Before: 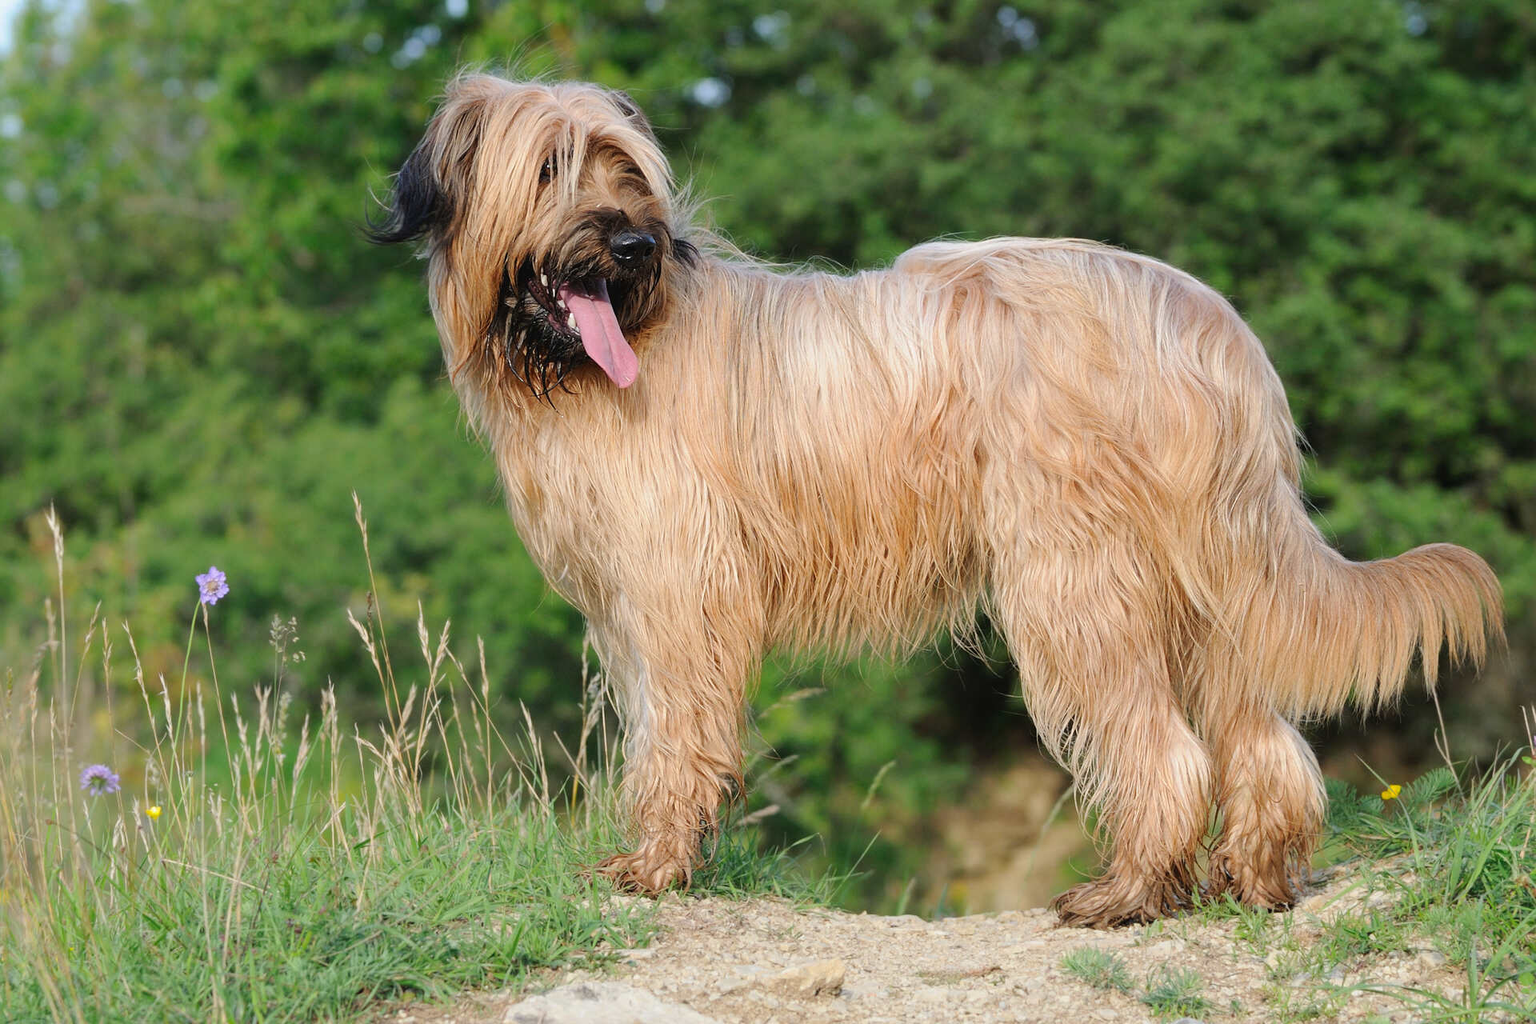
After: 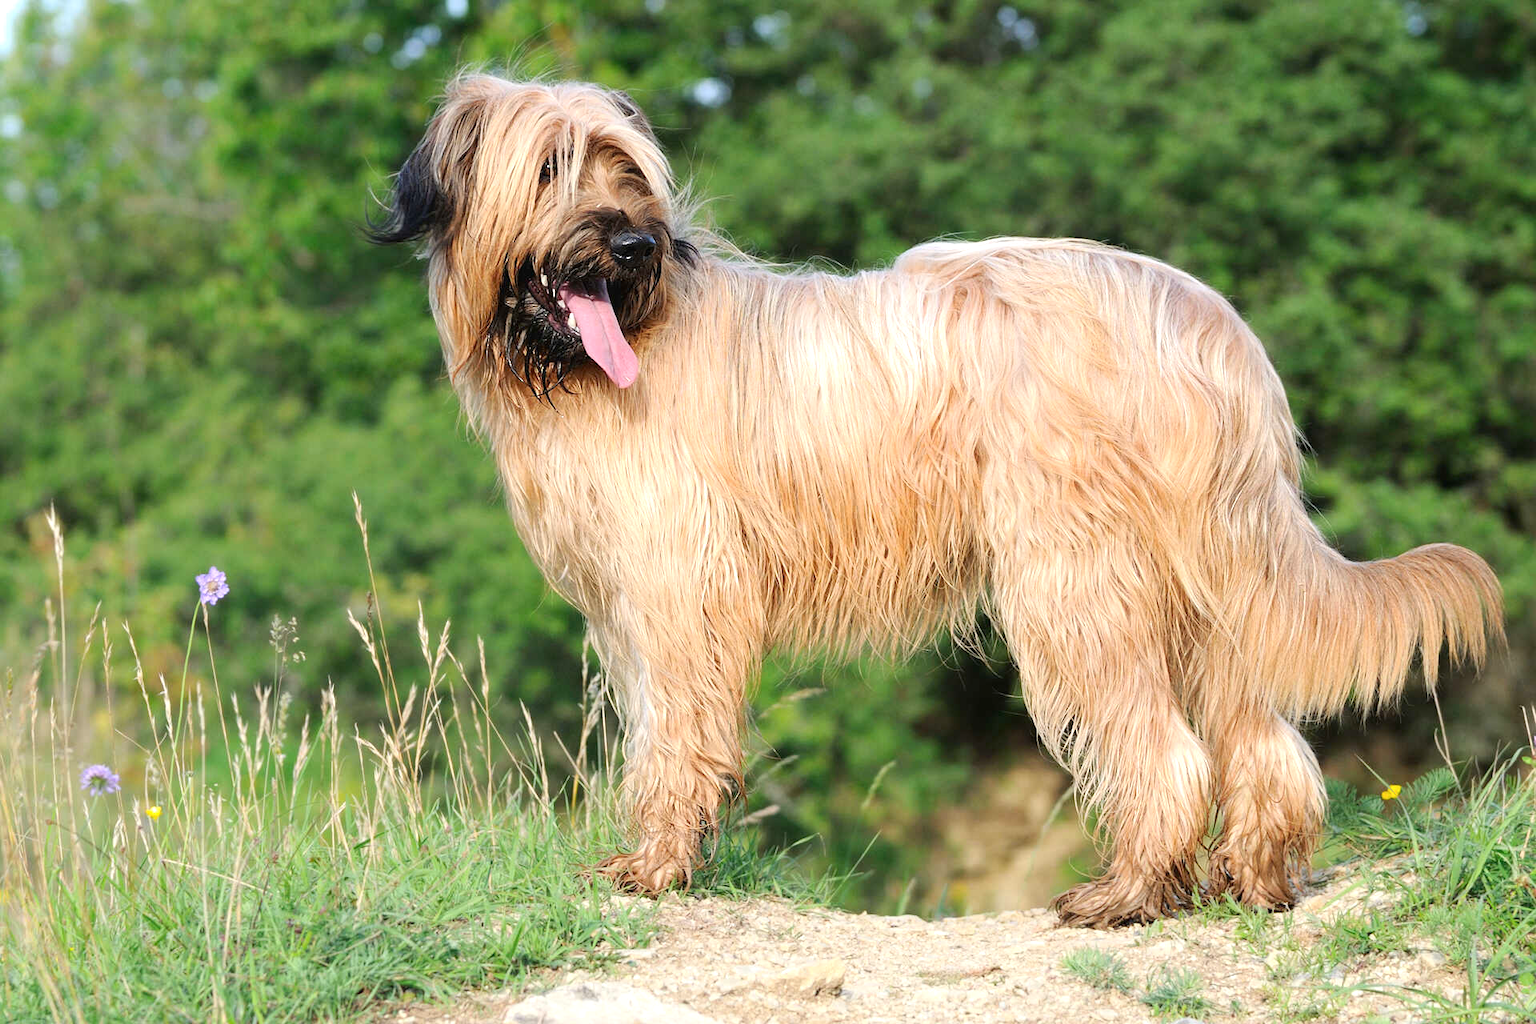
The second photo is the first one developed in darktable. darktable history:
exposure: black level correction 0.001, exposure 0.498 EV, compensate exposure bias true, compensate highlight preservation false
shadows and highlights: shadows -30.24, highlights 29.75
